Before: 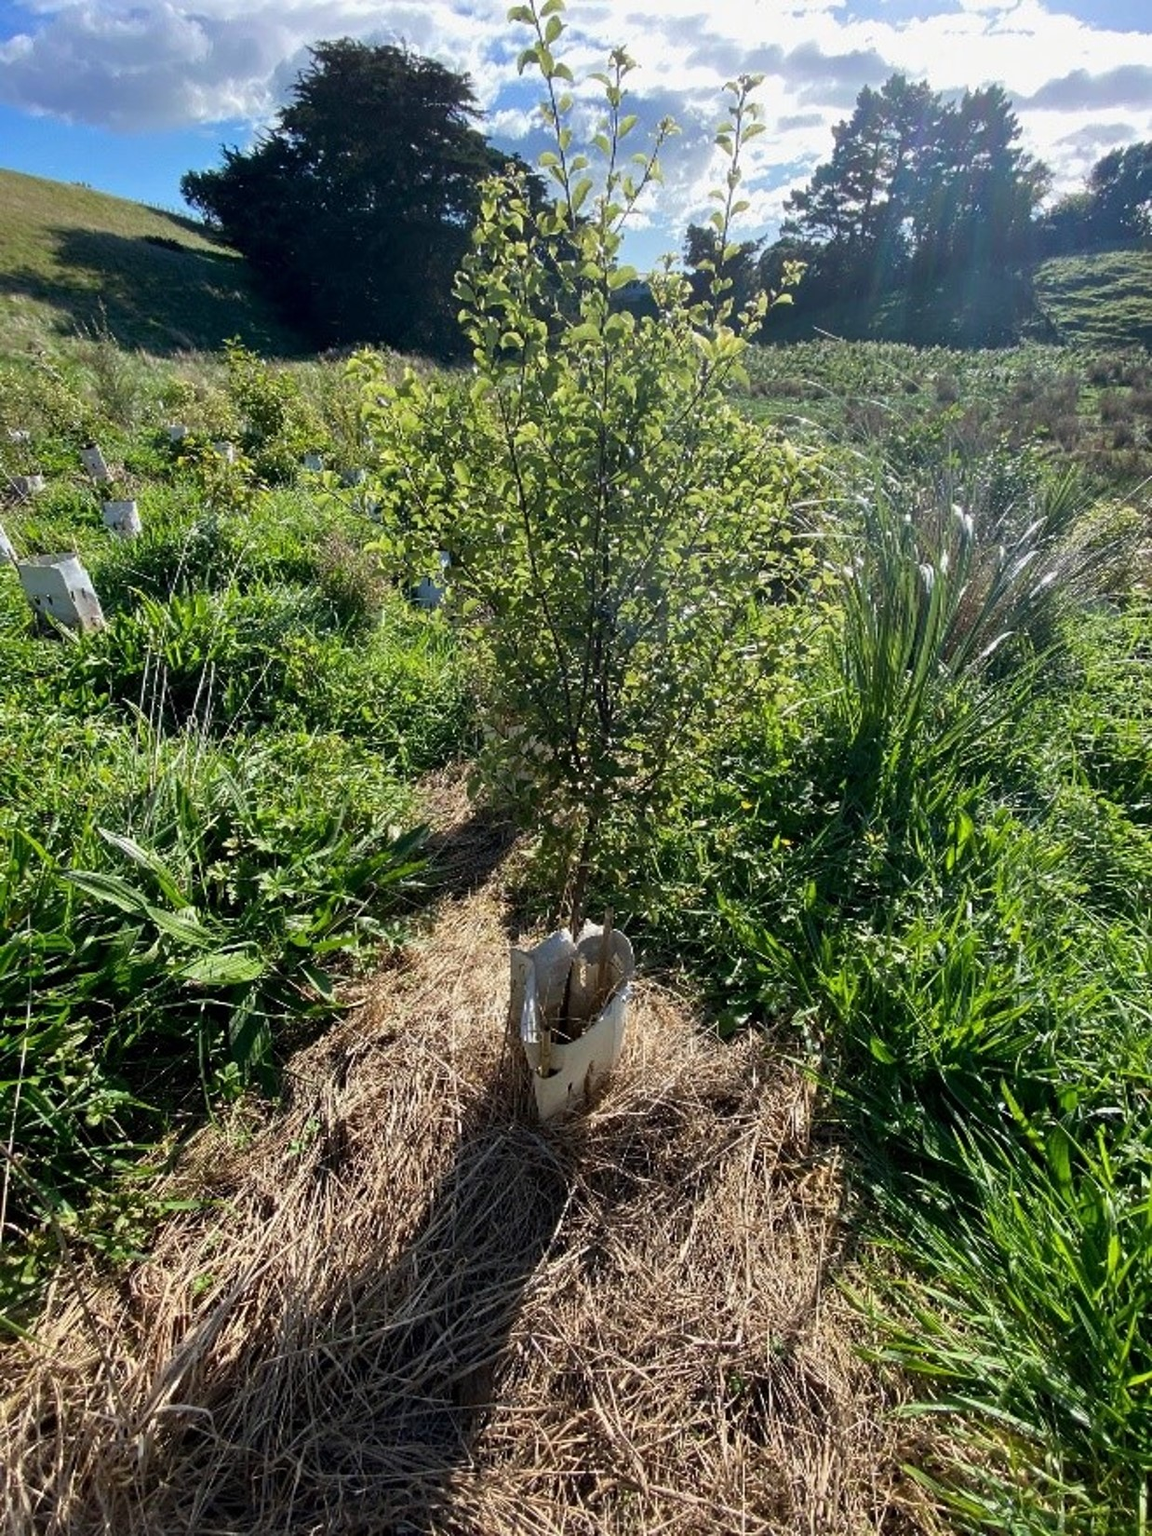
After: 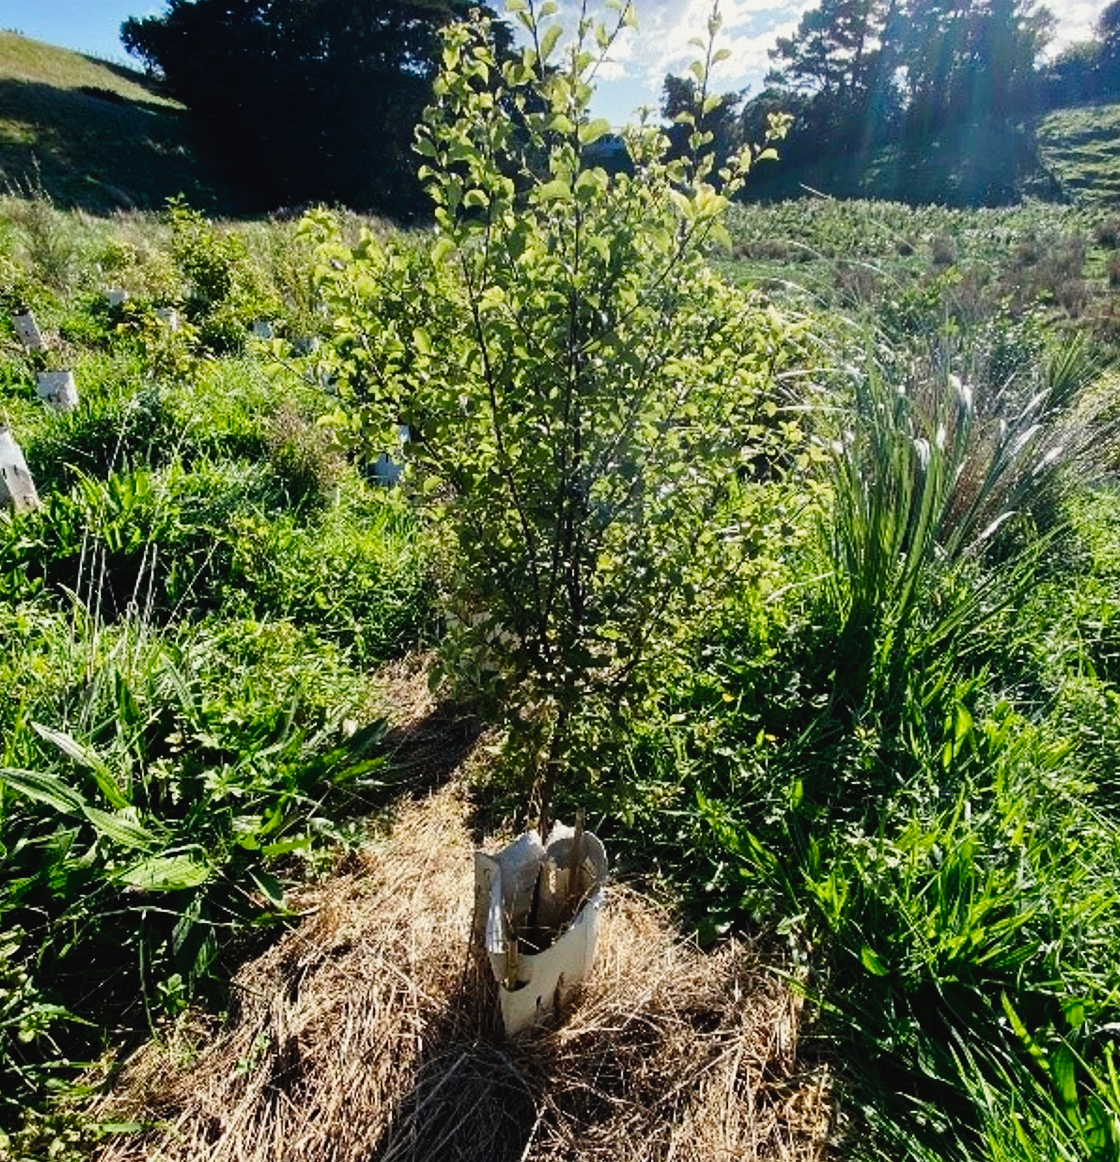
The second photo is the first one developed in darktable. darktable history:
crop: left 5.985%, top 10.174%, right 3.509%, bottom 19.361%
exposure: compensate highlight preservation false
color correction: highlights b* 2.93
tone curve: curves: ch0 [(0, 0.023) (0.104, 0.058) (0.21, 0.162) (0.469, 0.524) (0.579, 0.65) (0.725, 0.8) (0.858, 0.903) (1, 0.974)]; ch1 [(0, 0) (0.414, 0.395) (0.447, 0.447) (0.502, 0.501) (0.521, 0.512) (0.57, 0.563) (0.618, 0.61) (0.654, 0.642) (1, 1)]; ch2 [(0, 0) (0.356, 0.408) (0.437, 0.453) (0.492, 0.485) (0.524, 0.508) (0.566, 0.567) (0.595, 0.604) (1, 1)], preserve colors none
